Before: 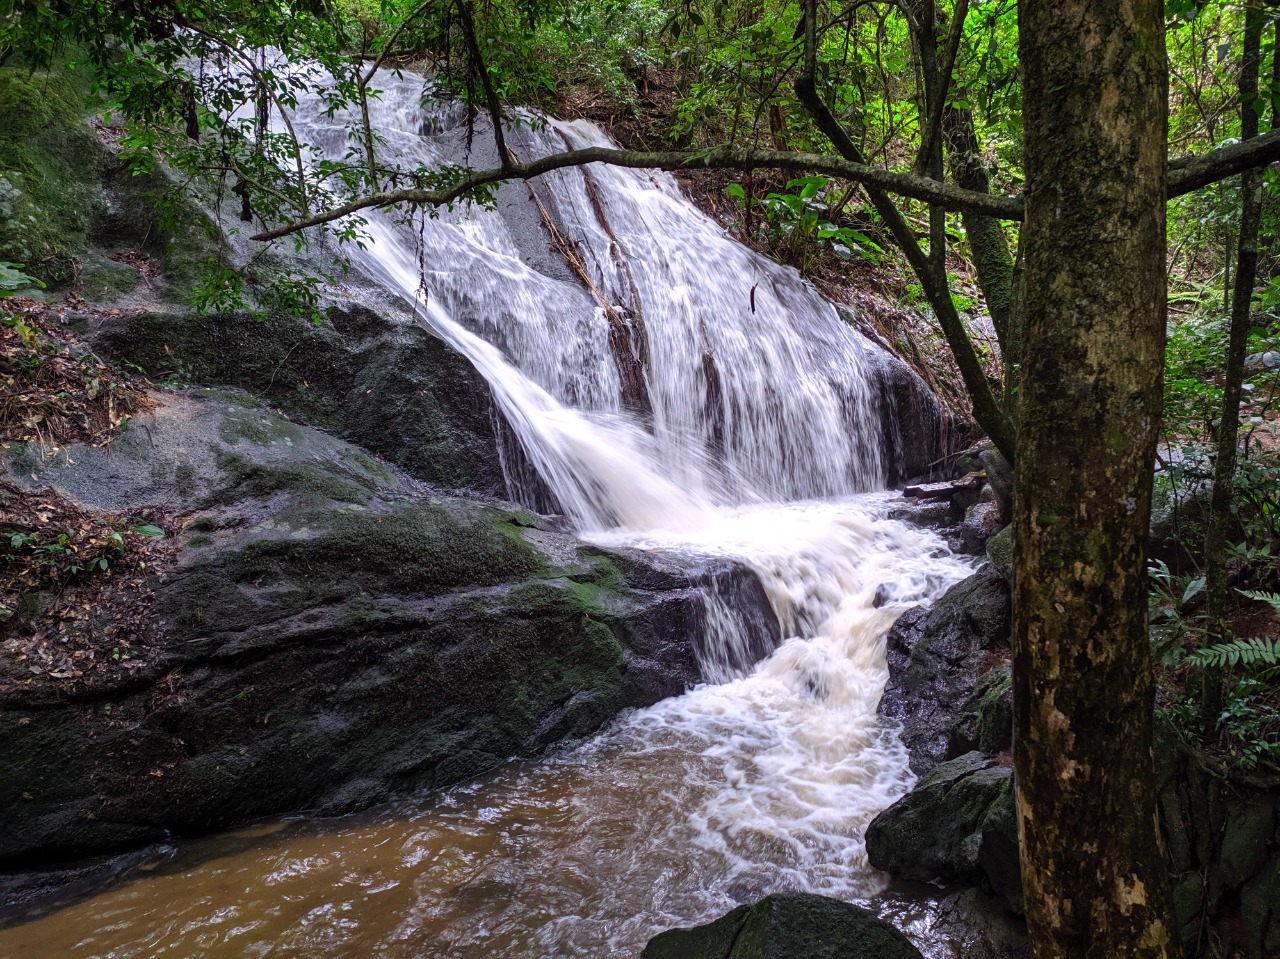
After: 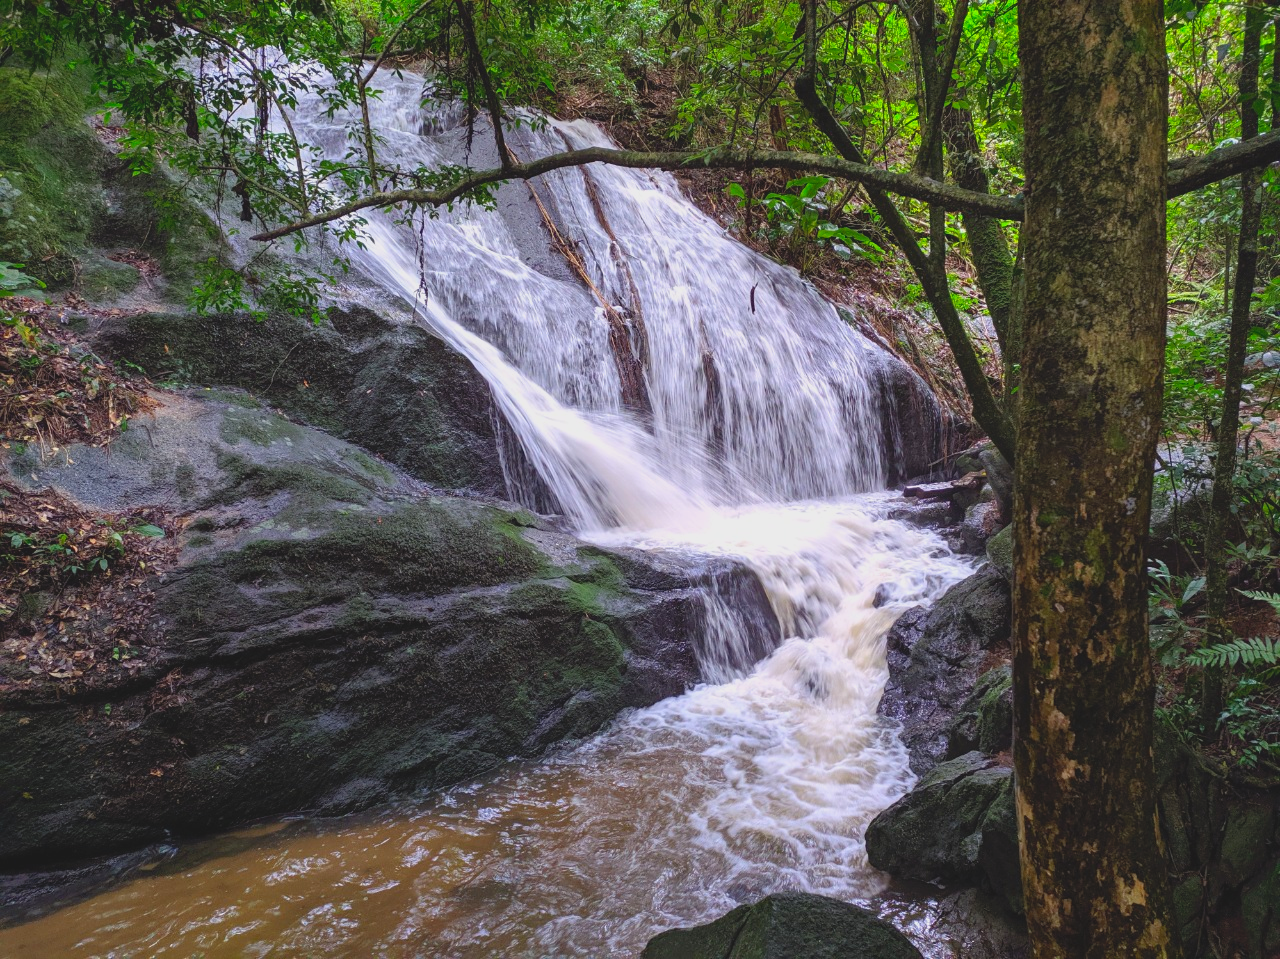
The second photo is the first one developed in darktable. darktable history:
color correction: saturation 1.34
contrast brightness saturation: contrast -0.15, brightness 0.05, saturation -0.12
